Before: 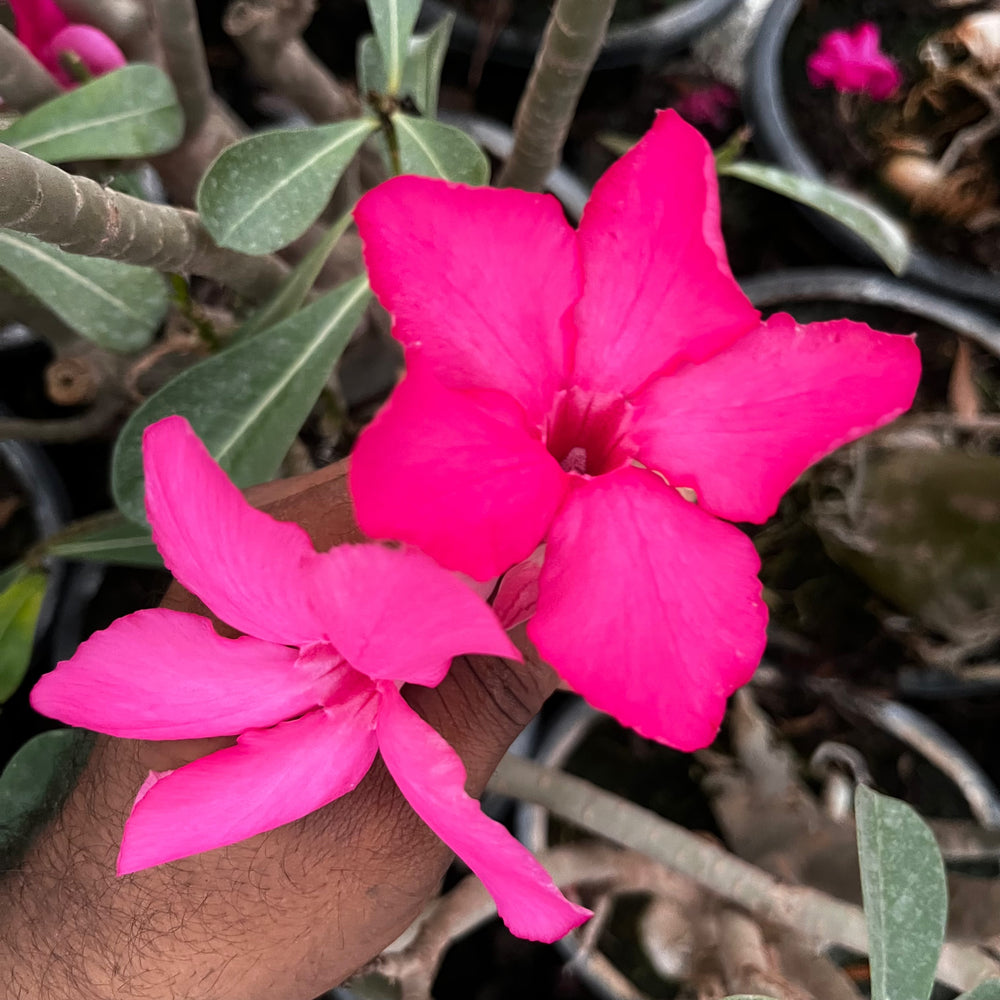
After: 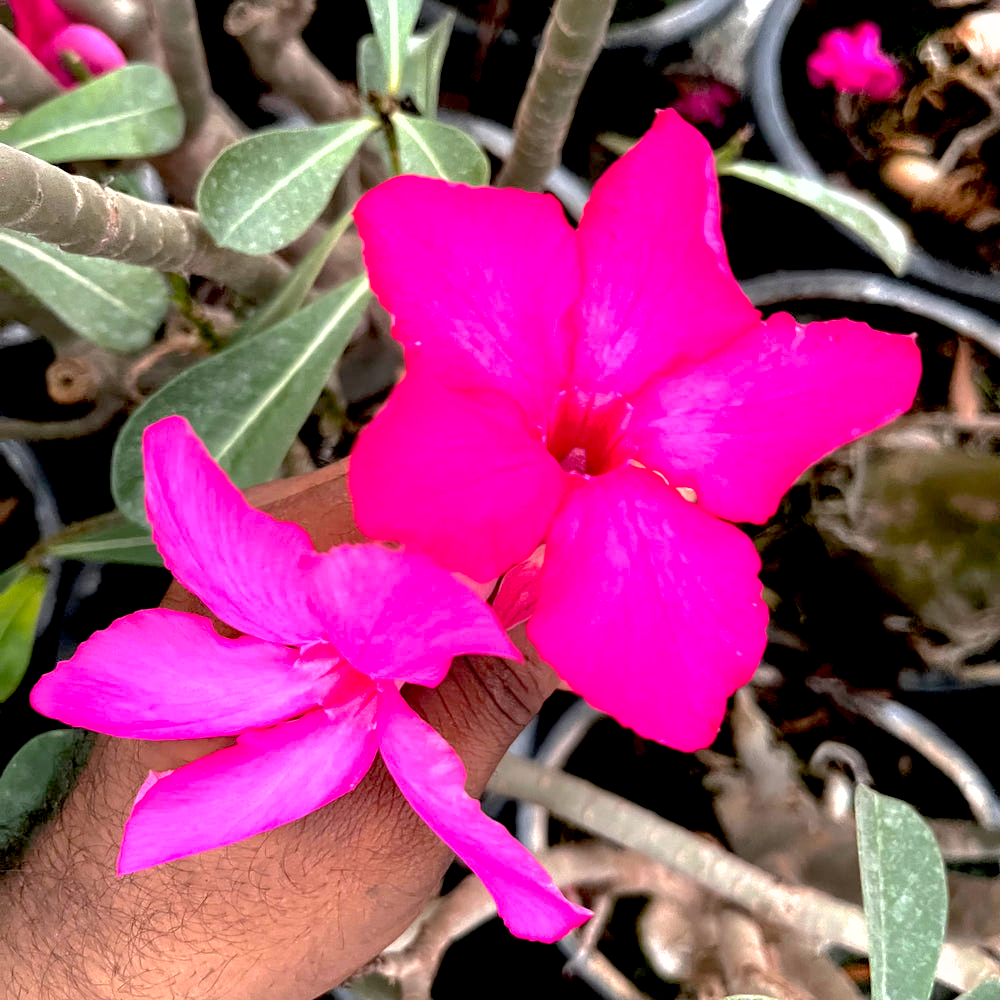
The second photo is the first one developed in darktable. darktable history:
shadows and highlights: shadows 30
exposure: black level correction 0.011, exposure 1.088 EV, compensate exposure bias true, compensate highlight preservation false
